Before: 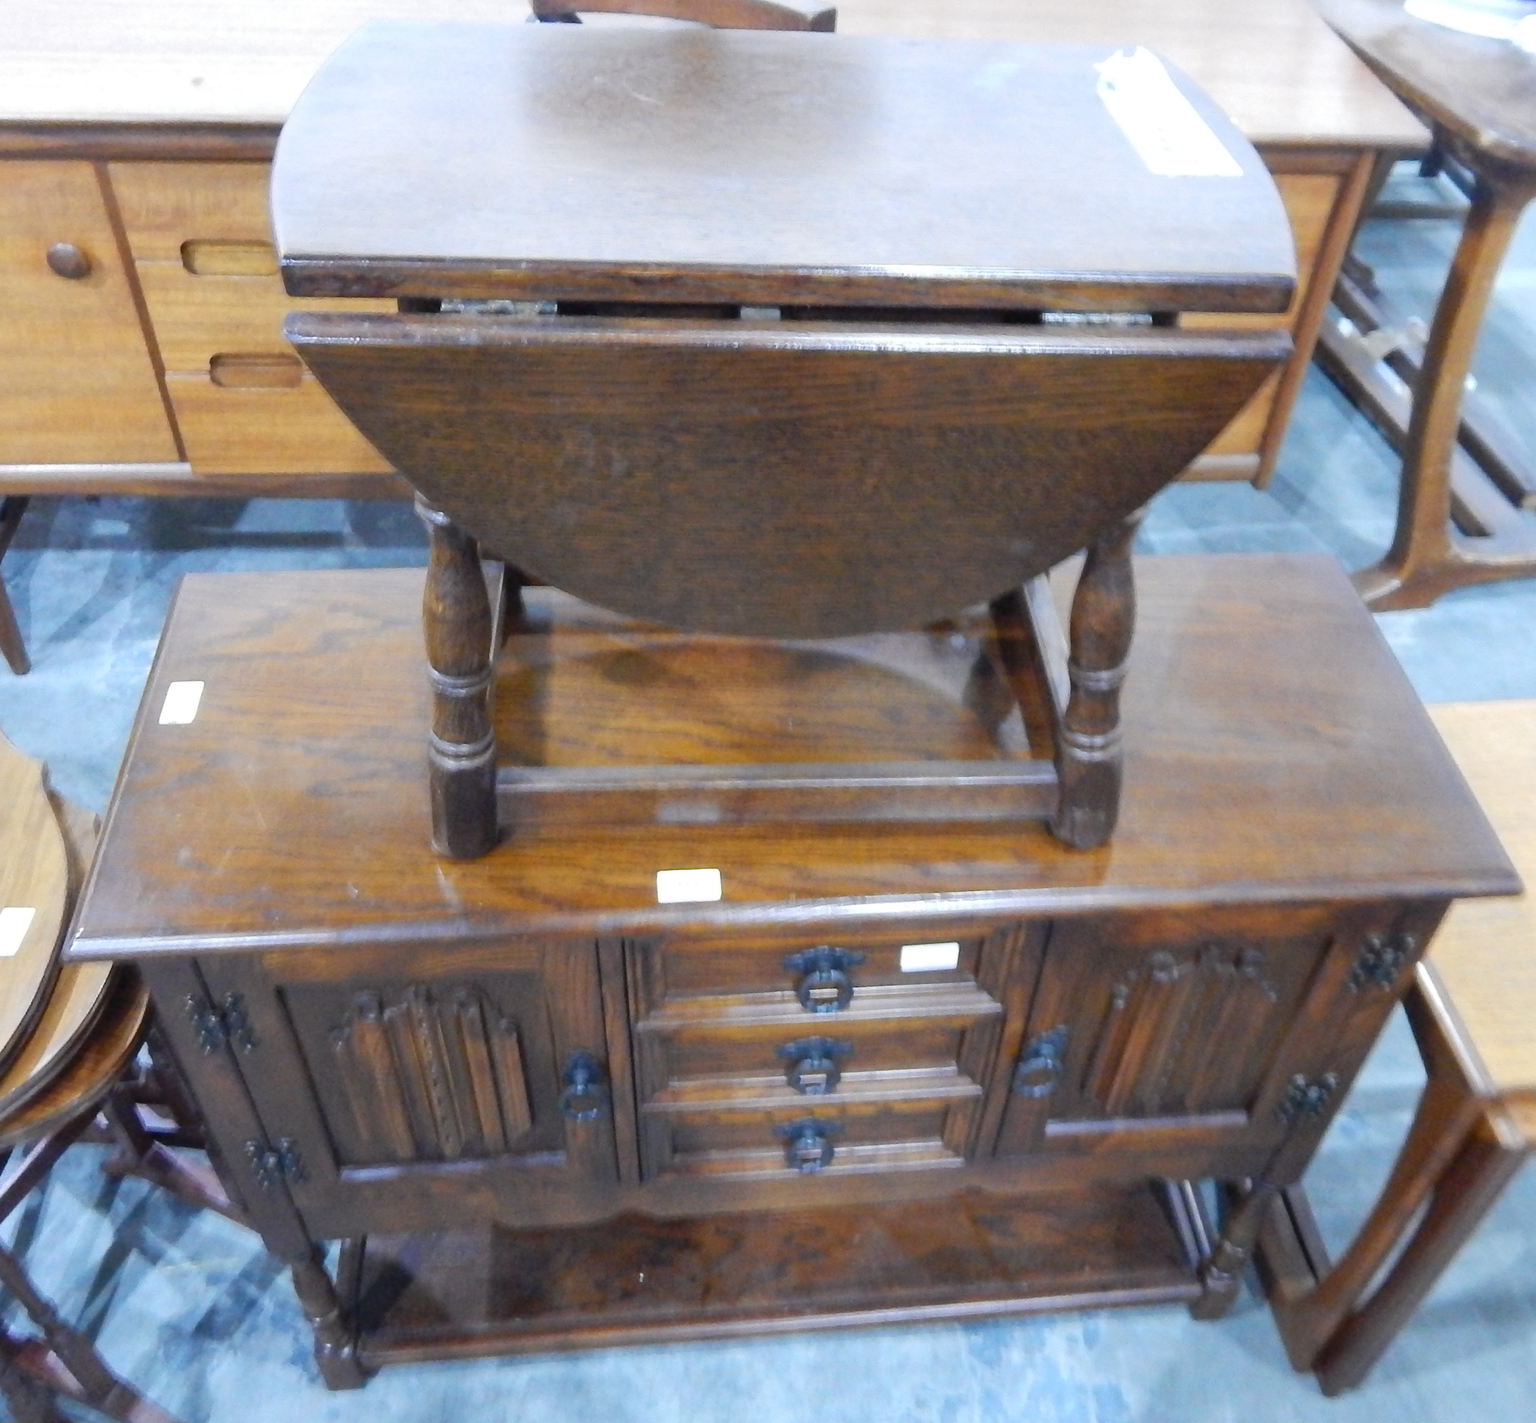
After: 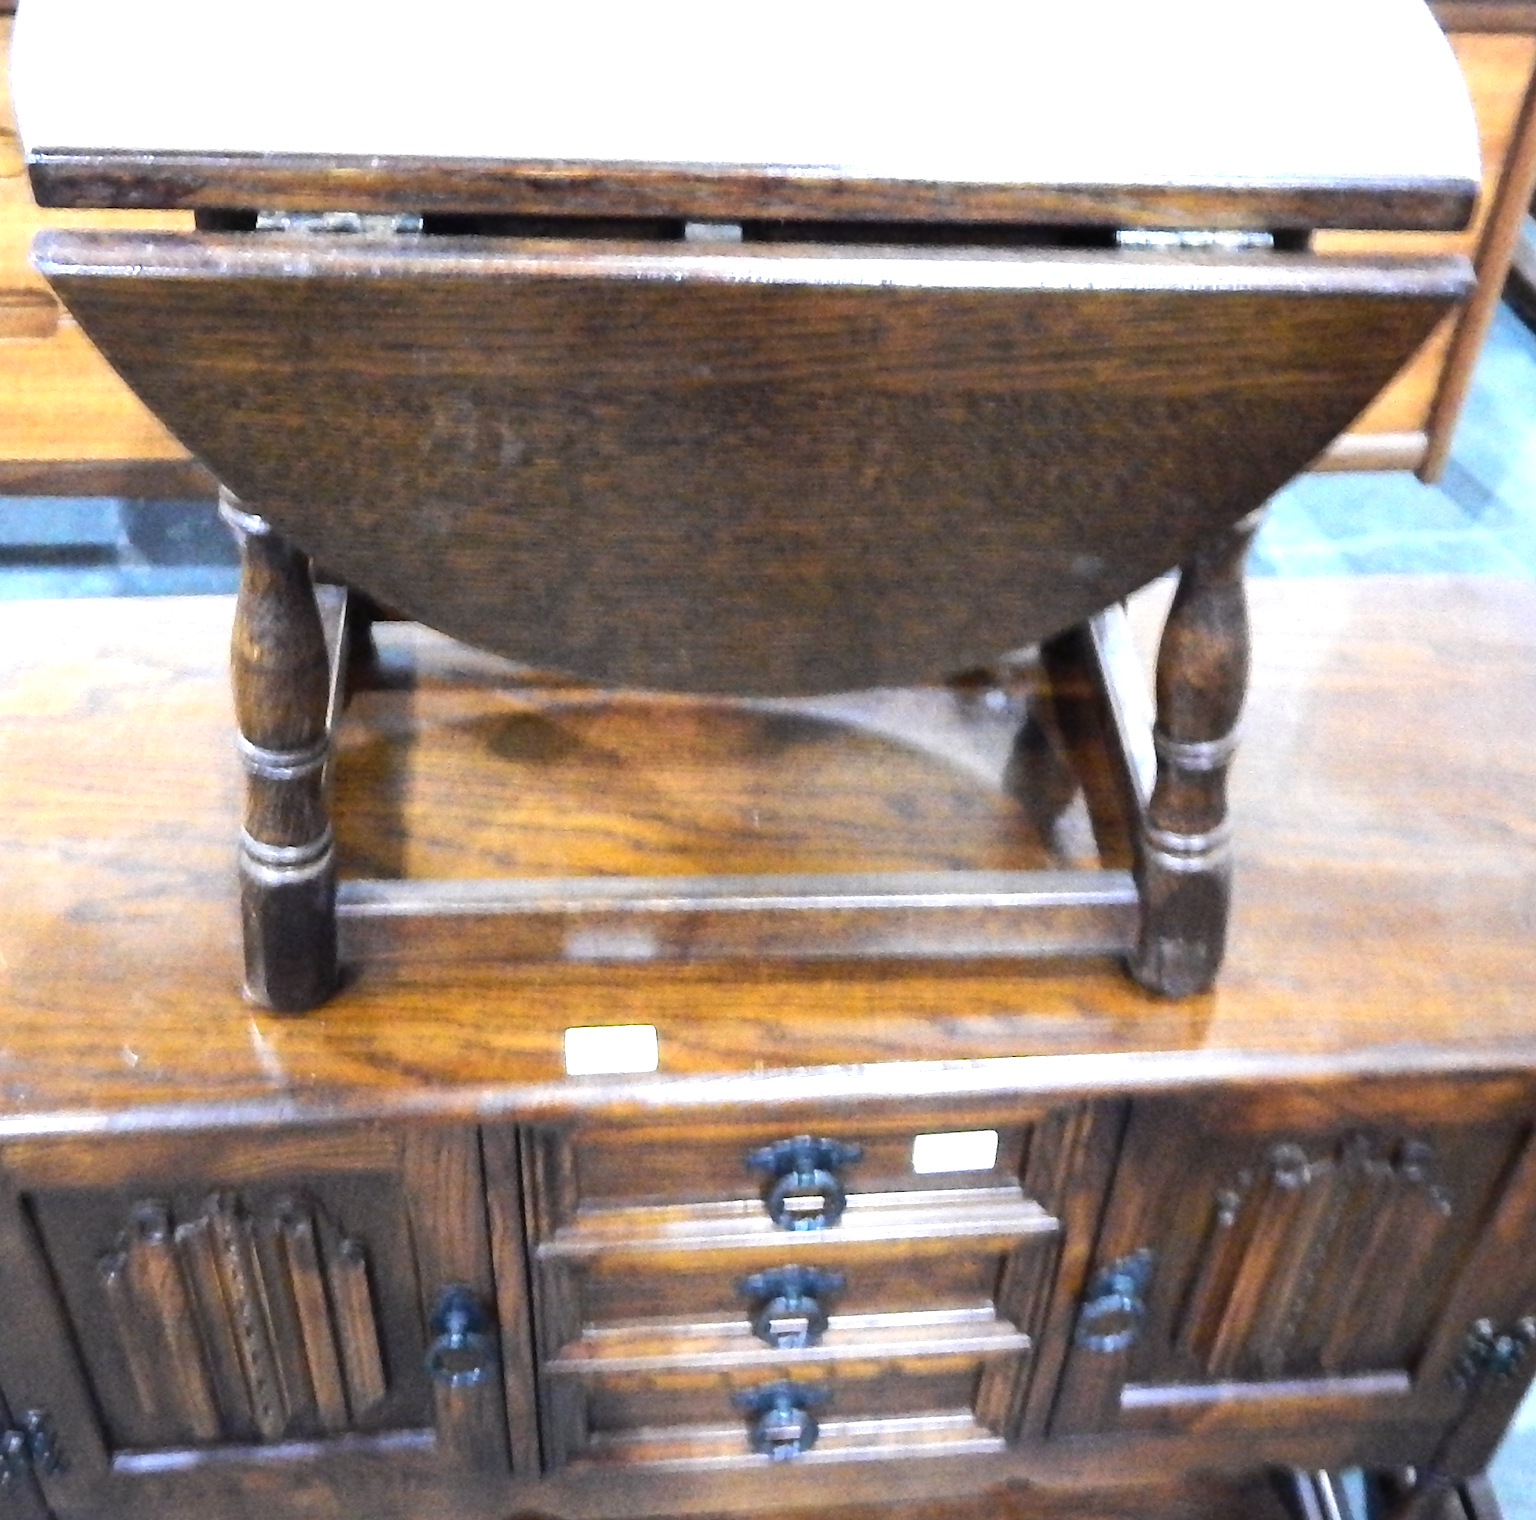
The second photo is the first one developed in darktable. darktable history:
exposure: exposure 0.207 EV, compensate highlight preservation false
tone equalizer: -8 EV -1.08 EV, -7 EV -1.01 EV, -6 EV -0.867 EV, -5 EV -0.578 EV, -3 EV 0.578 EV, -2 EV 0.867 EV, -1 EV 1.01 EV, +0 EV 1.08 EV, edges refinement/feathering 500, mask exposure compensation -1.57 EV, preserve details no
crop and rotate: left 17.046%, top 10.659%, right 12.989%, bottom 14.553%
